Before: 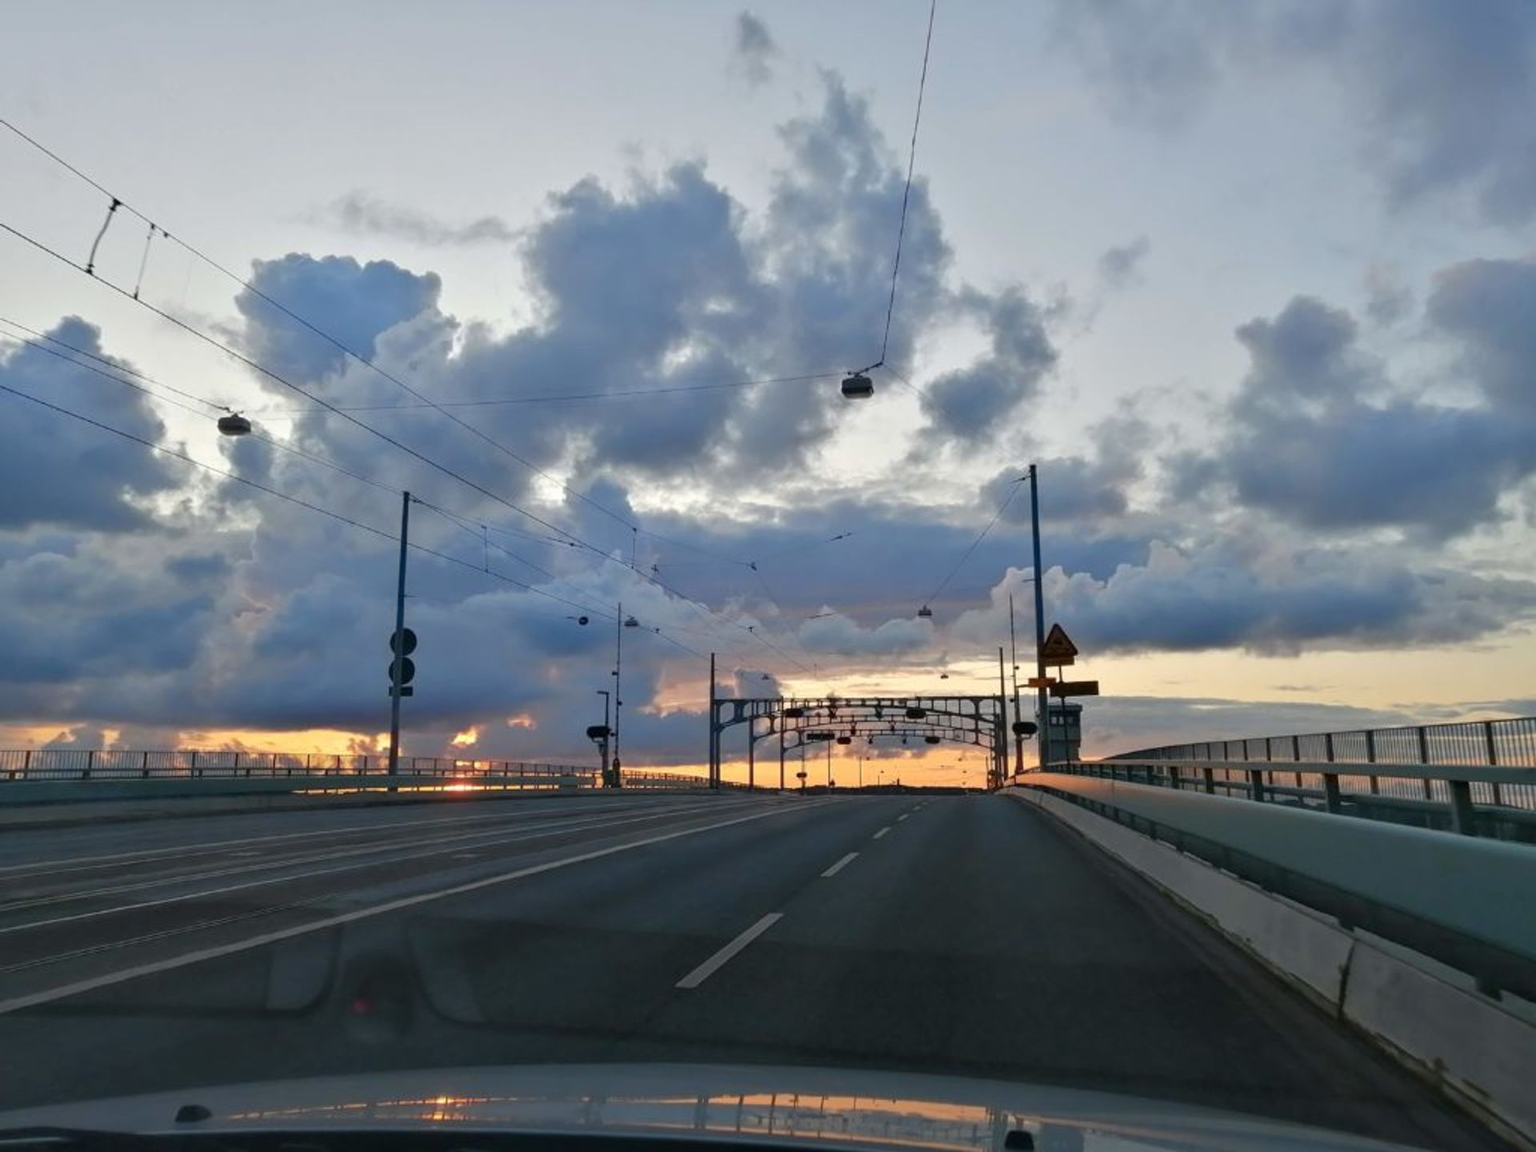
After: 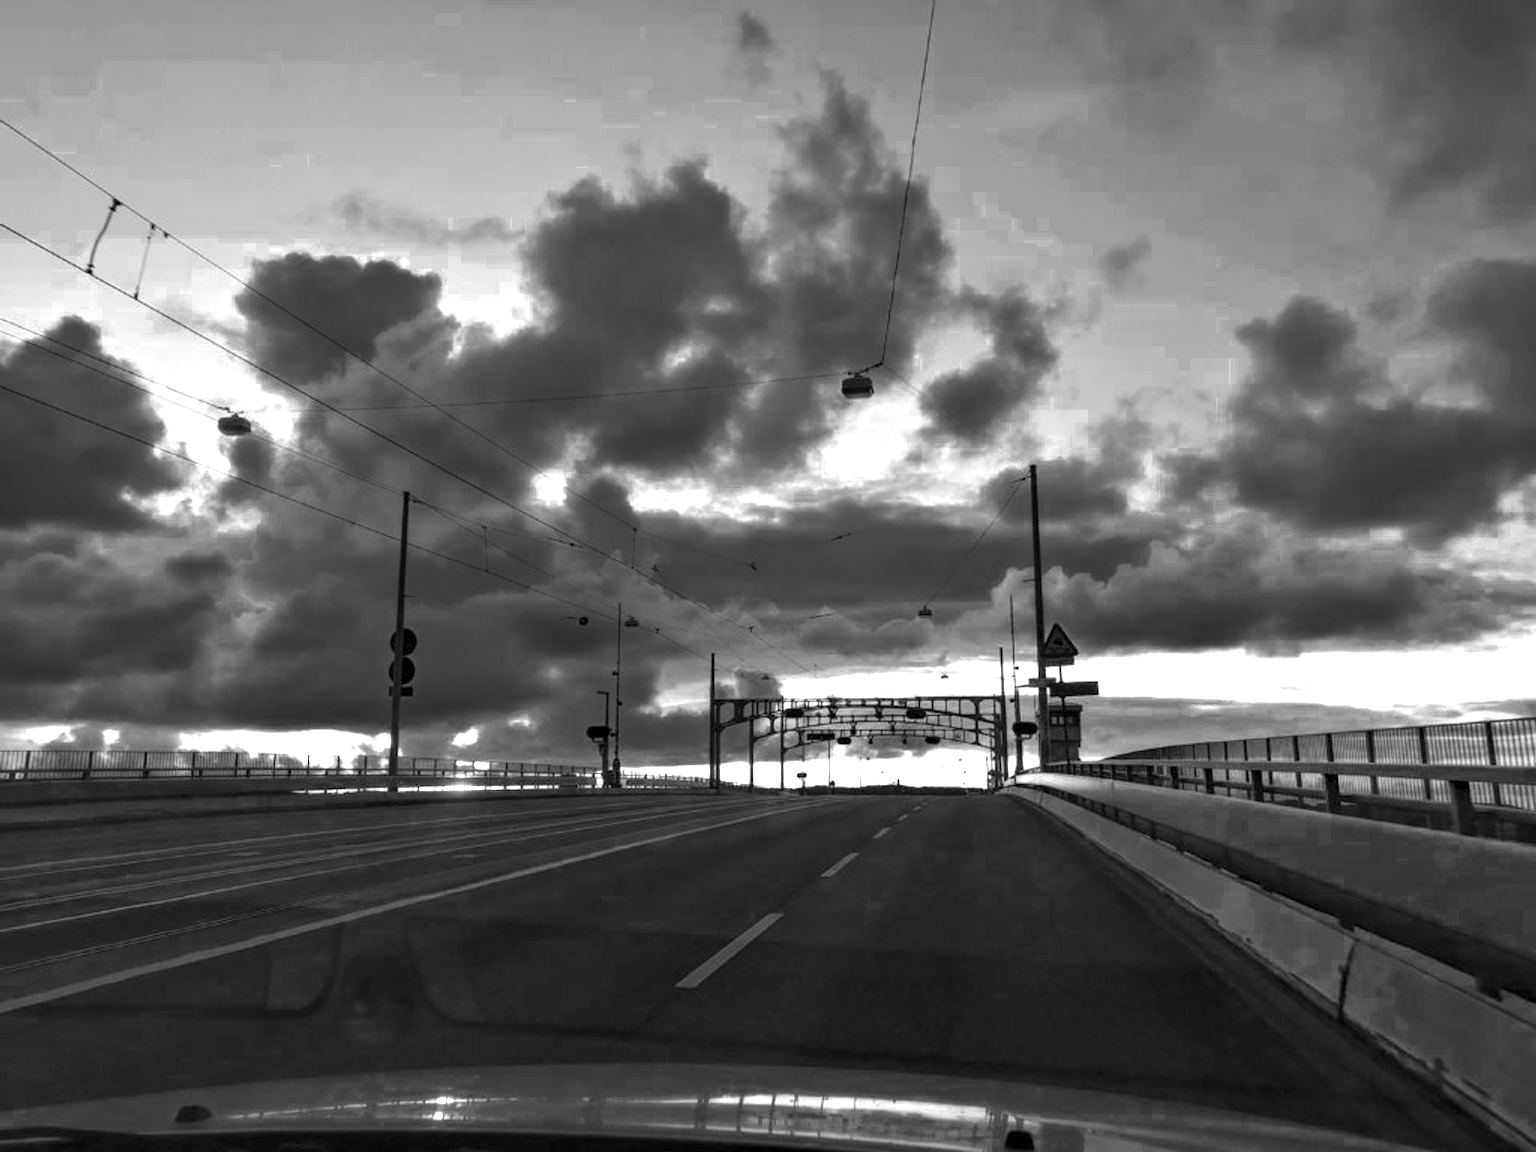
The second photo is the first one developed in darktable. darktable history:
local contrast: detail 130%
color balance rgb: linear chroma grading › global chroma 15%, perceptual saturation grading › global saturation 30%
color zones: curves: ch0 [(0, 0.554) (0.146, 0.662) (0.293, 0.86) (0.503, 0.774) (0.637, 0.106) (0.74, 0.072) (0.866, 0.488) (0.998, 0.569)]; ch1 [(0, 0) (0.143, 0) (0.286, 0) (0.429, 0) (0.571, 0) (0.714, 0) (0.857, 0)]
